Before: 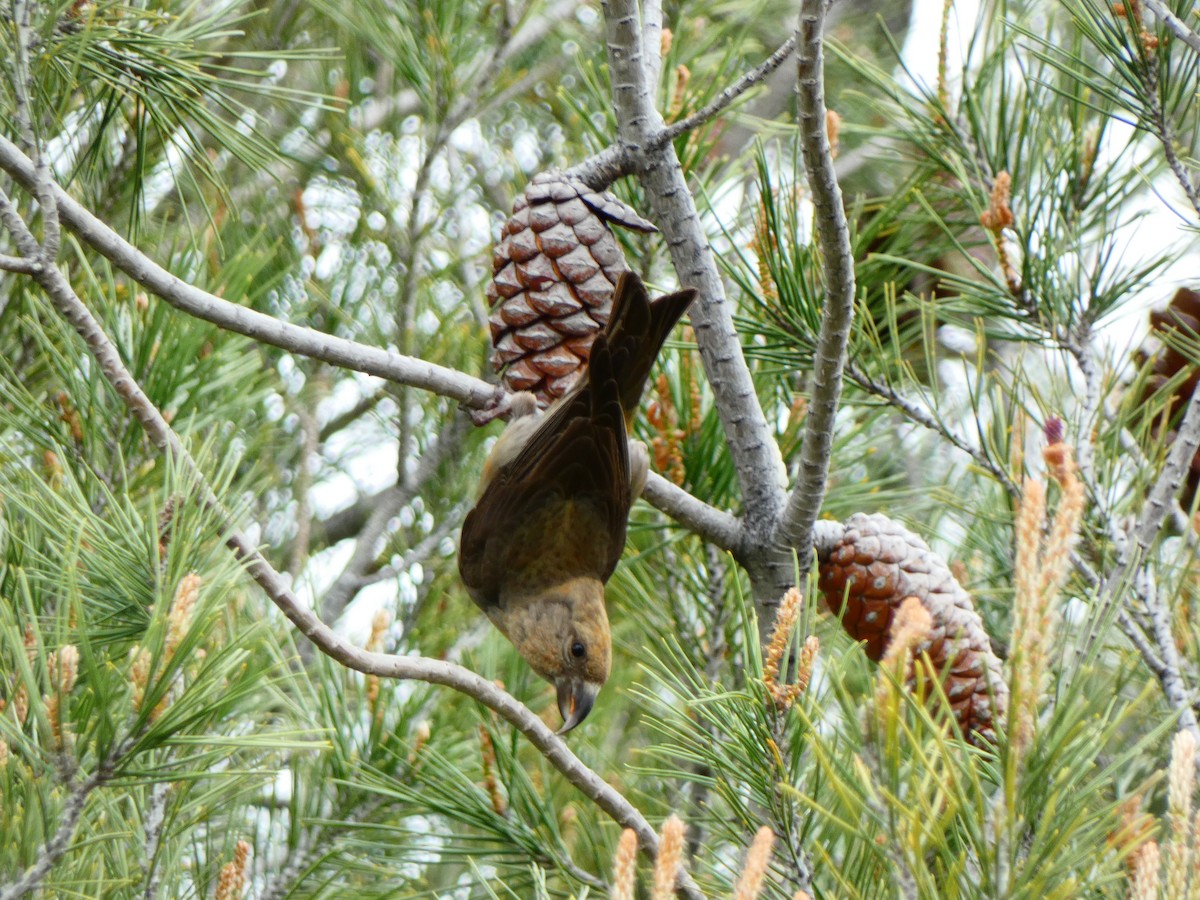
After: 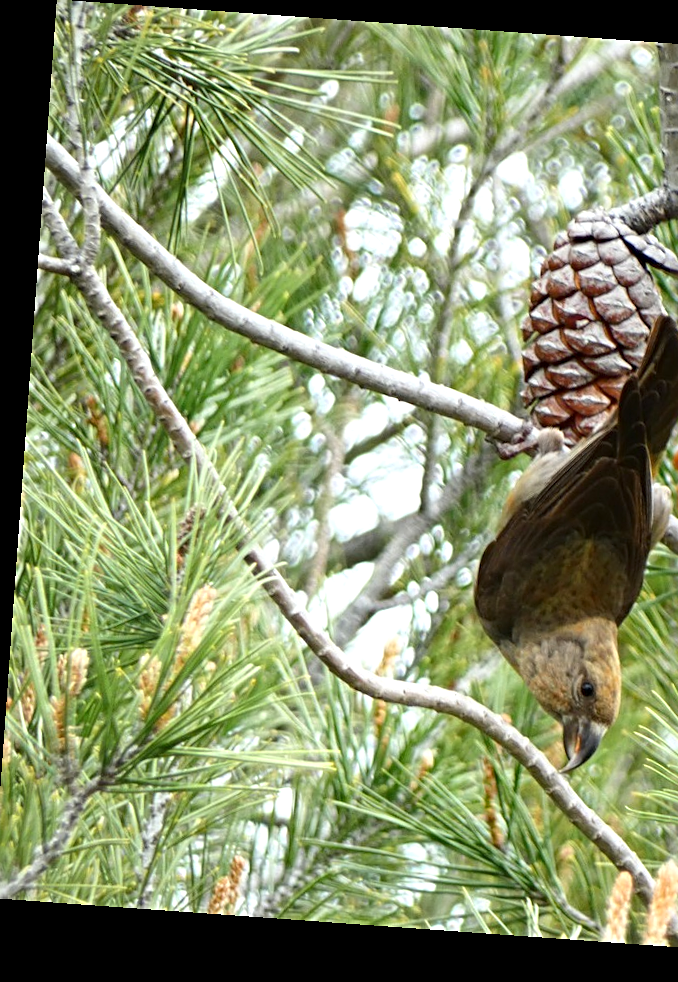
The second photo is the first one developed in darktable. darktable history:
crop: left 0.587%, right 45.588%, bottom 0.086%
exposure: exposure 0.4 EV, compensate highlight preservation false
rotate and perspective: rotation 4.1°, automatic cropping off
sharpen: radius 3.119
